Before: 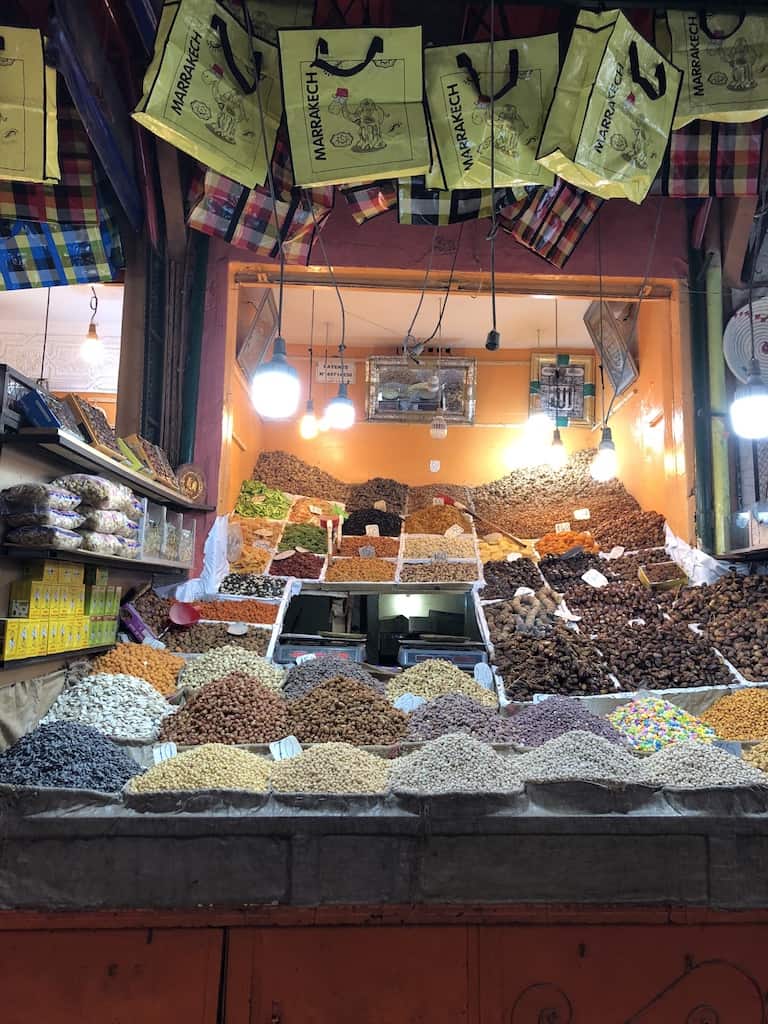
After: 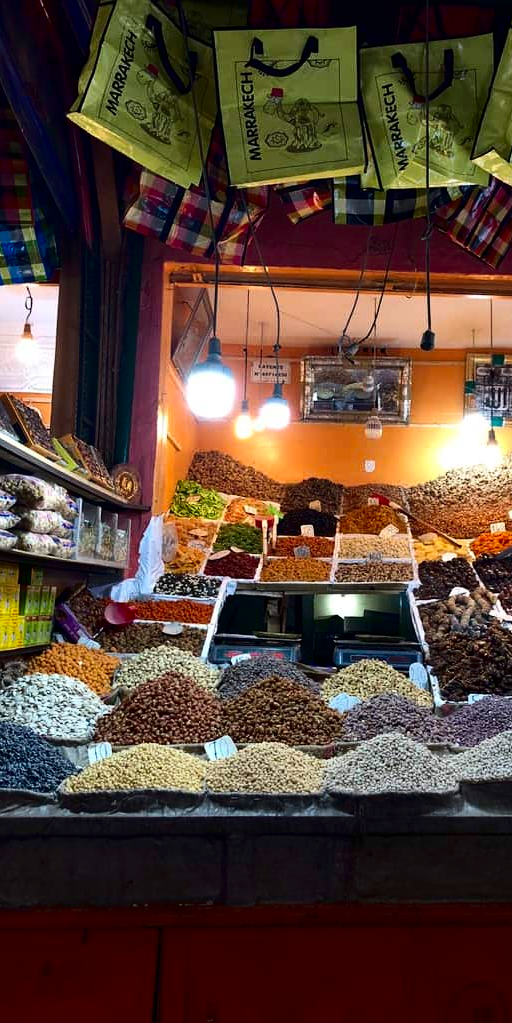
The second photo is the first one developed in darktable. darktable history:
contrast brightness saturation: contrast 0.192, brightness -0.226, saturation 0.118
exposure: black level correction 0.002, compensate highlight preservation false
crop and rotate: left 8.573%, right 24.651%
